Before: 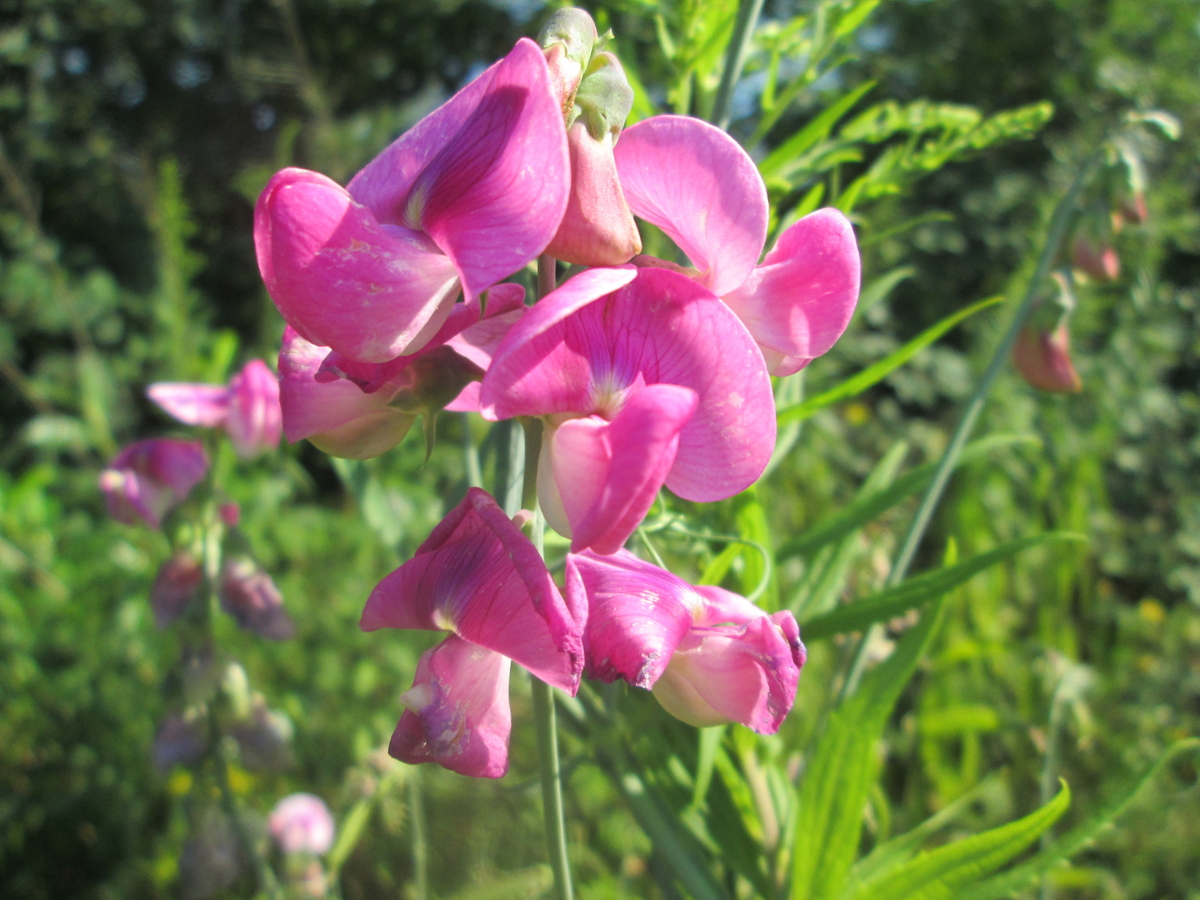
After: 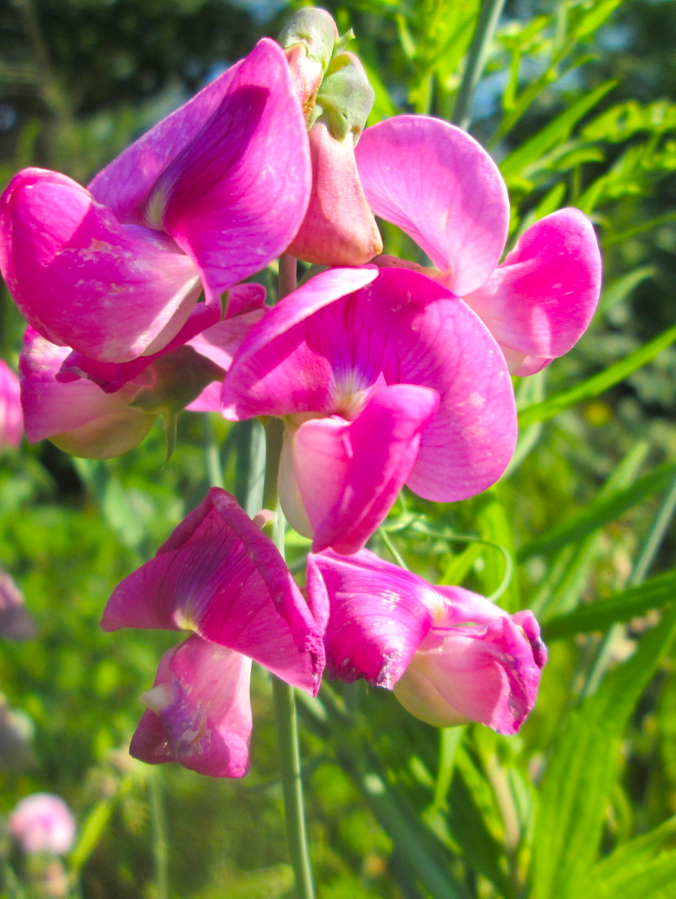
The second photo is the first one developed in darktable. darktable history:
color balance rgb: perceptual saturation grading › global saturation 25.053%, global vibrance 20%
crop: left 21.604%, right 21.991%, bottom 0.014%
